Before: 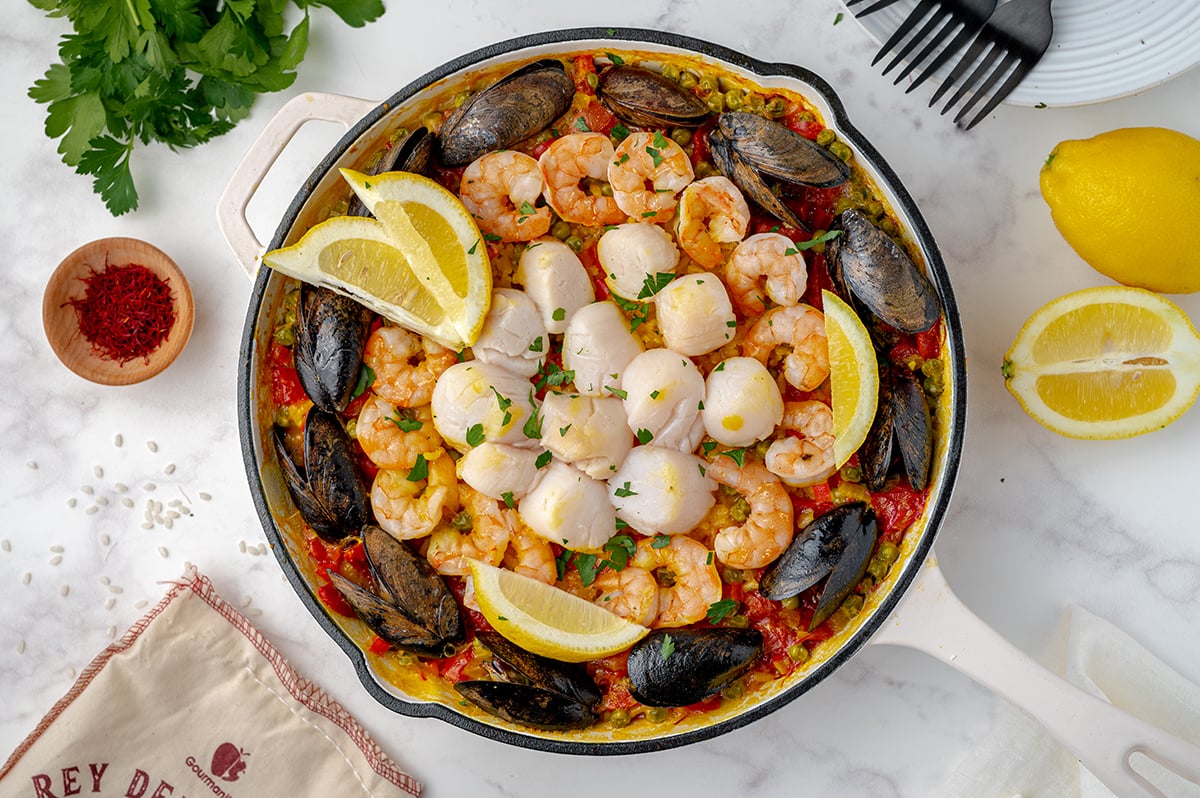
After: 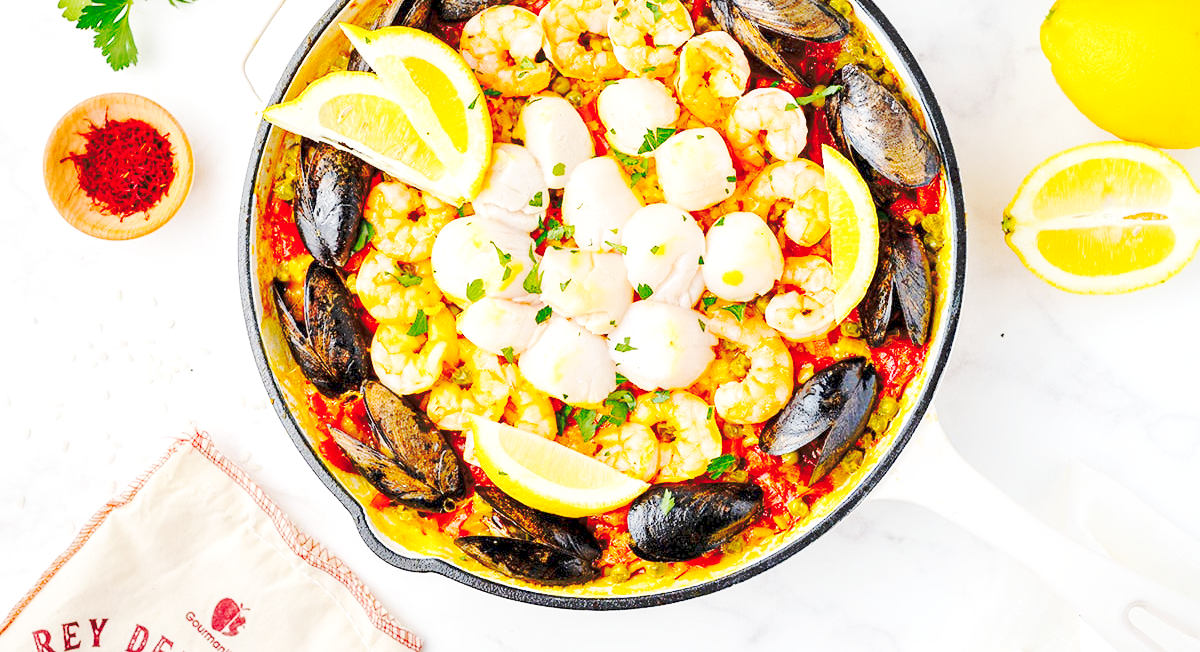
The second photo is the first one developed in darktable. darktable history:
exposure: black level correction 0.001, exposure 0.498 EV, compensate highlight preservation false
crop and rotate: top 18.258%
base curve: curves: ch0 [(0, 0) (0.032, 0.037) (0.105, 0.228) (0.435, 0.76) (0.856, 0.983) (1, 1)], preserve colors none
color balance rgb: shadows lift › chroma 1.034%, shadows lift › hue 29.68°, perceptual saturation grading › global saturation 15.067%, global vibrance 9.808%
tone curve: curves: ch0 [(0, 0) (0.003, 0.055) (0.011, 0.111) (0.025, 0.126) (0.044, 0.169) (0.069, 0.215) (0.1, 0.199) (0.136, 0.207) (0.177, 0.259) (0.224, 0.327) (0.277, 0.361) (0.335, 0.431) (0.399, 0.501) (0.468, 0.589) (0.543, 0.683) (0.623, 0.73) (0.709, 0.796) (0.801, 0.863) (0.898, 0.921) (1, 1)], preserve colors none
